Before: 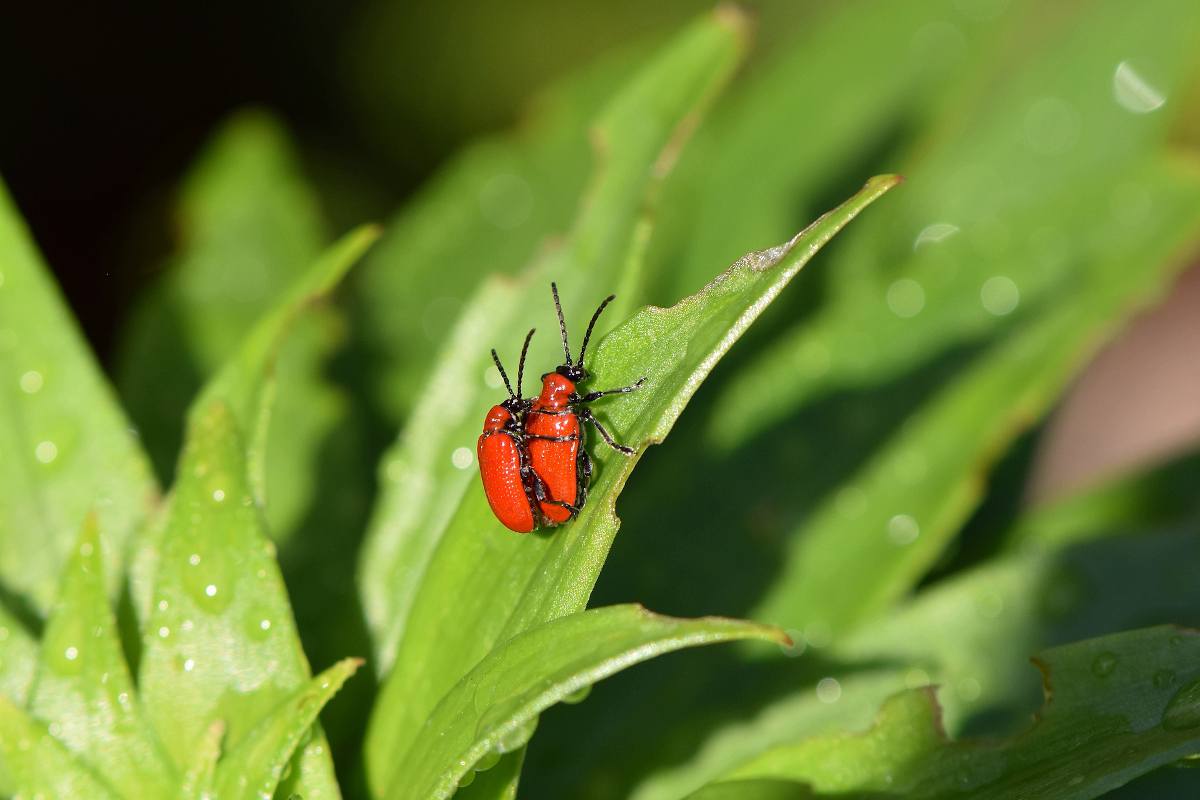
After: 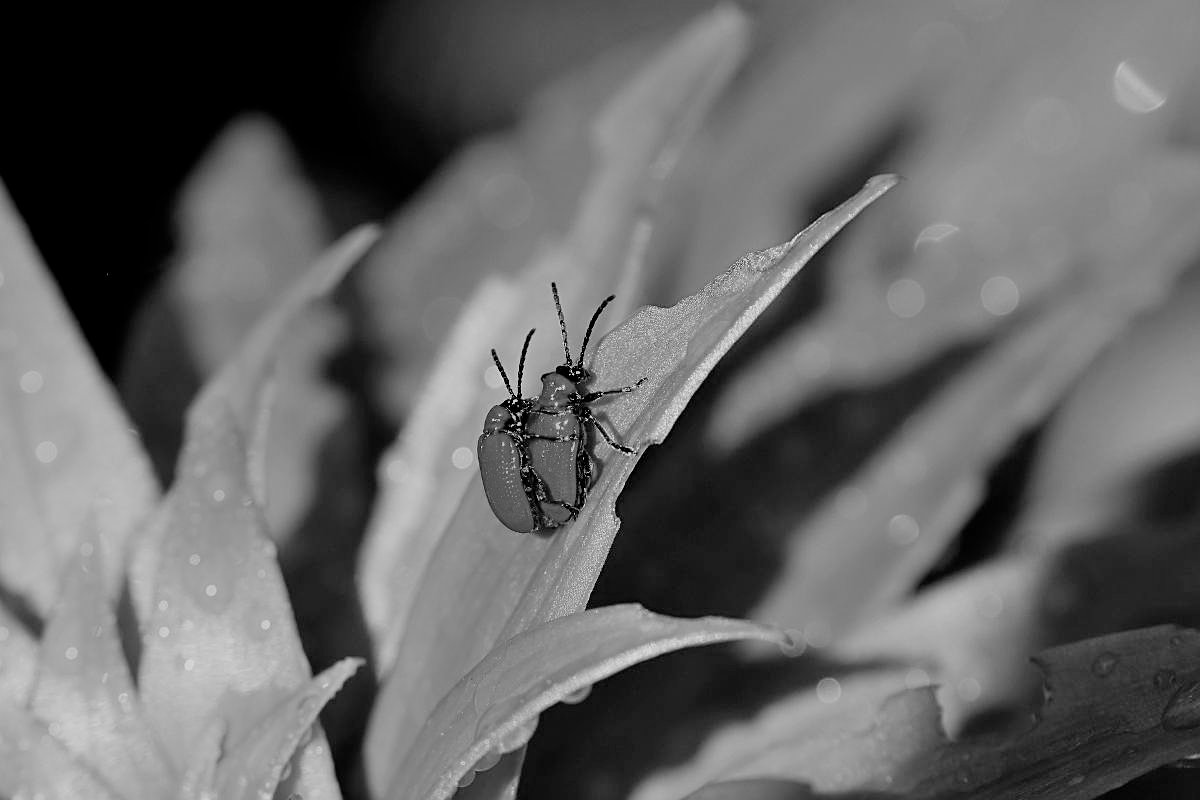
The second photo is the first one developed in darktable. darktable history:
monochrome: size 1
white balance: red 0.982, blue 1.018
filmic rgb: black relative exposure -7.75 EV, white relative exposure 4.4 EV, threshold 3 EV, target black luminance 0%, hardness 3.76, latitude 50.51%, contrast 1.074, highlights saturation mix 10%, shadows ↔ highlights balance -0.22%, color science v4 (2020), enable highlight reconstruction true
sharpen: on, module defaults
